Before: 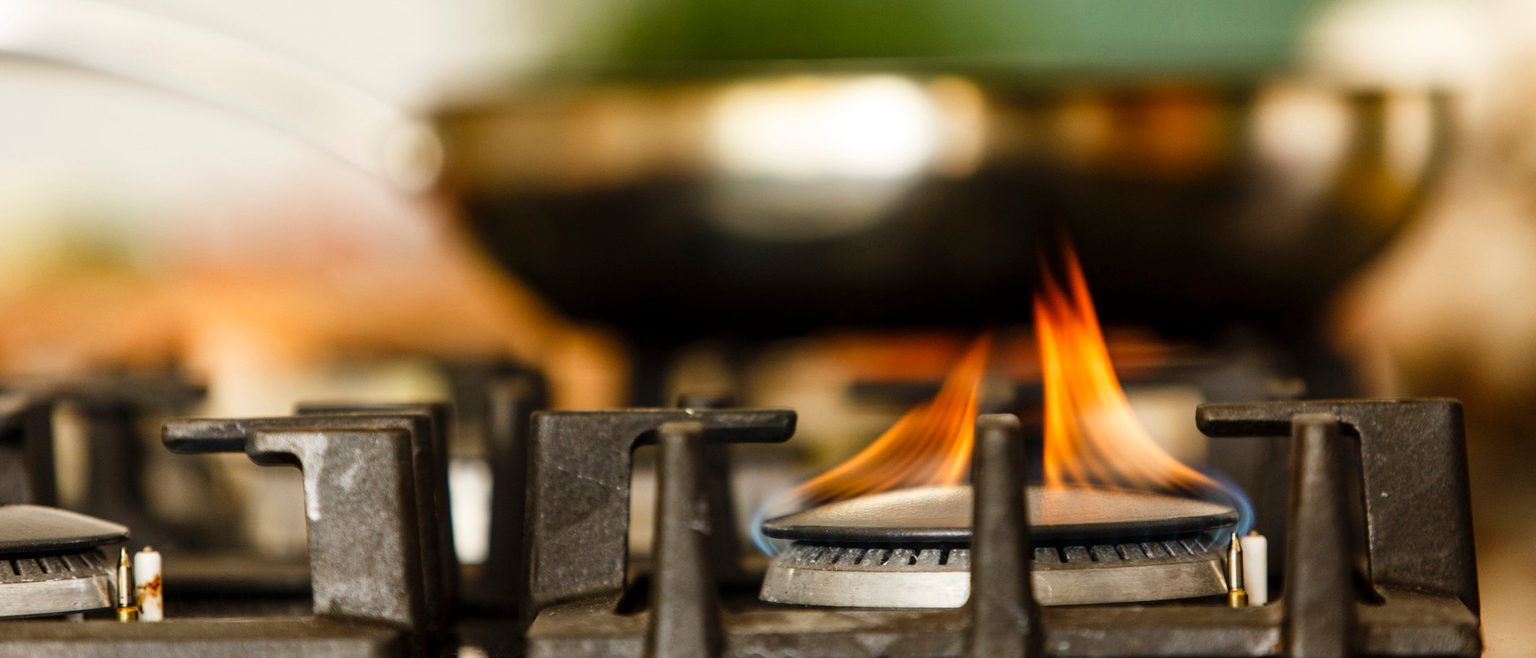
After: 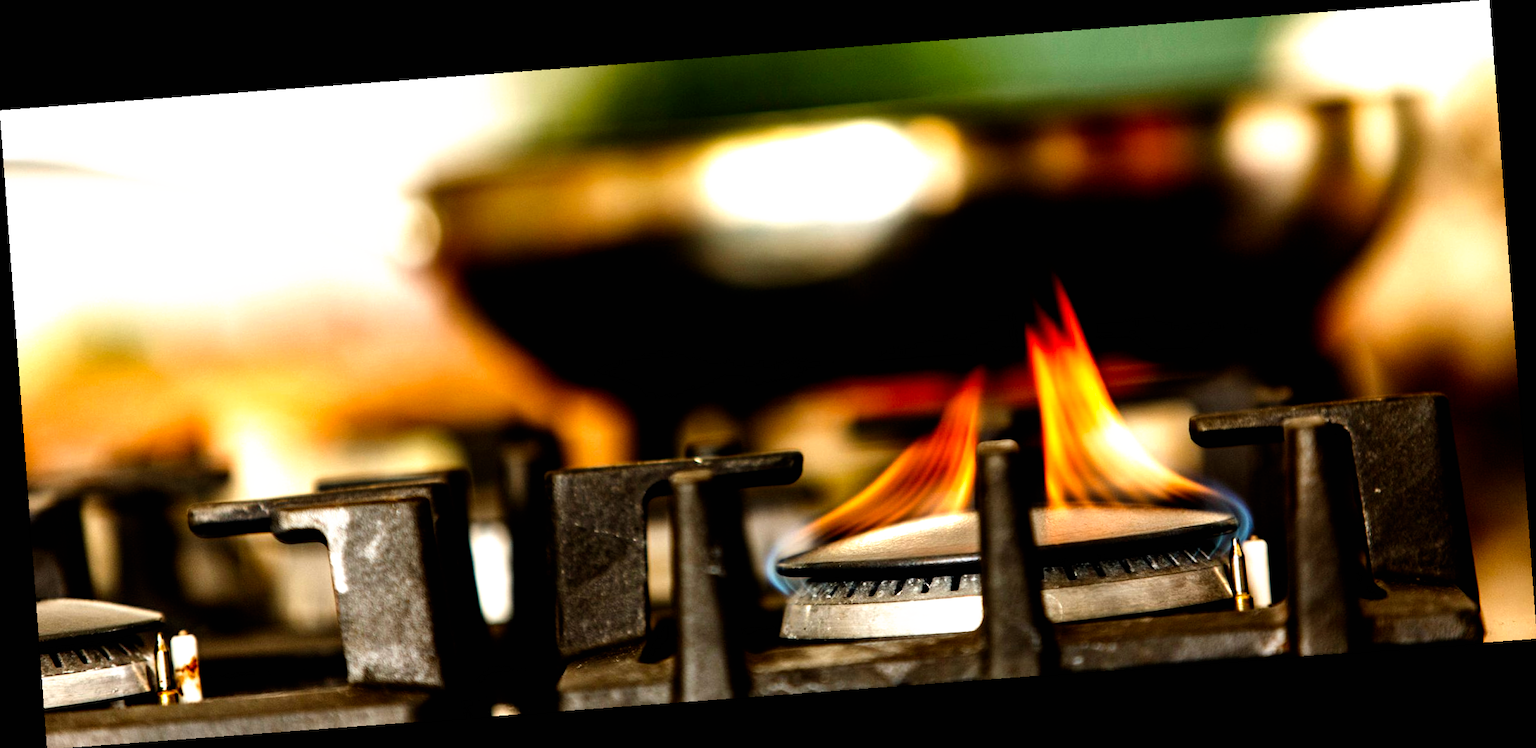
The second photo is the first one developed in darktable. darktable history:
rotate and perspective: rotation -4.25°, automatic cropping off
filmic rgb: black relative exposure -8.2 EV, white relative exposure 2.2 EV, threshold 3 EV, hardness 7.11, latitude 85.74%, contrast 1.696, highlights saturation mix -4%, shadows ↔ highlights balance -2.69%, preserve chrominance no, color science v5 (2021), contrast in shadows safe, contrast in highlights safe, enable highlight reconstruction true
